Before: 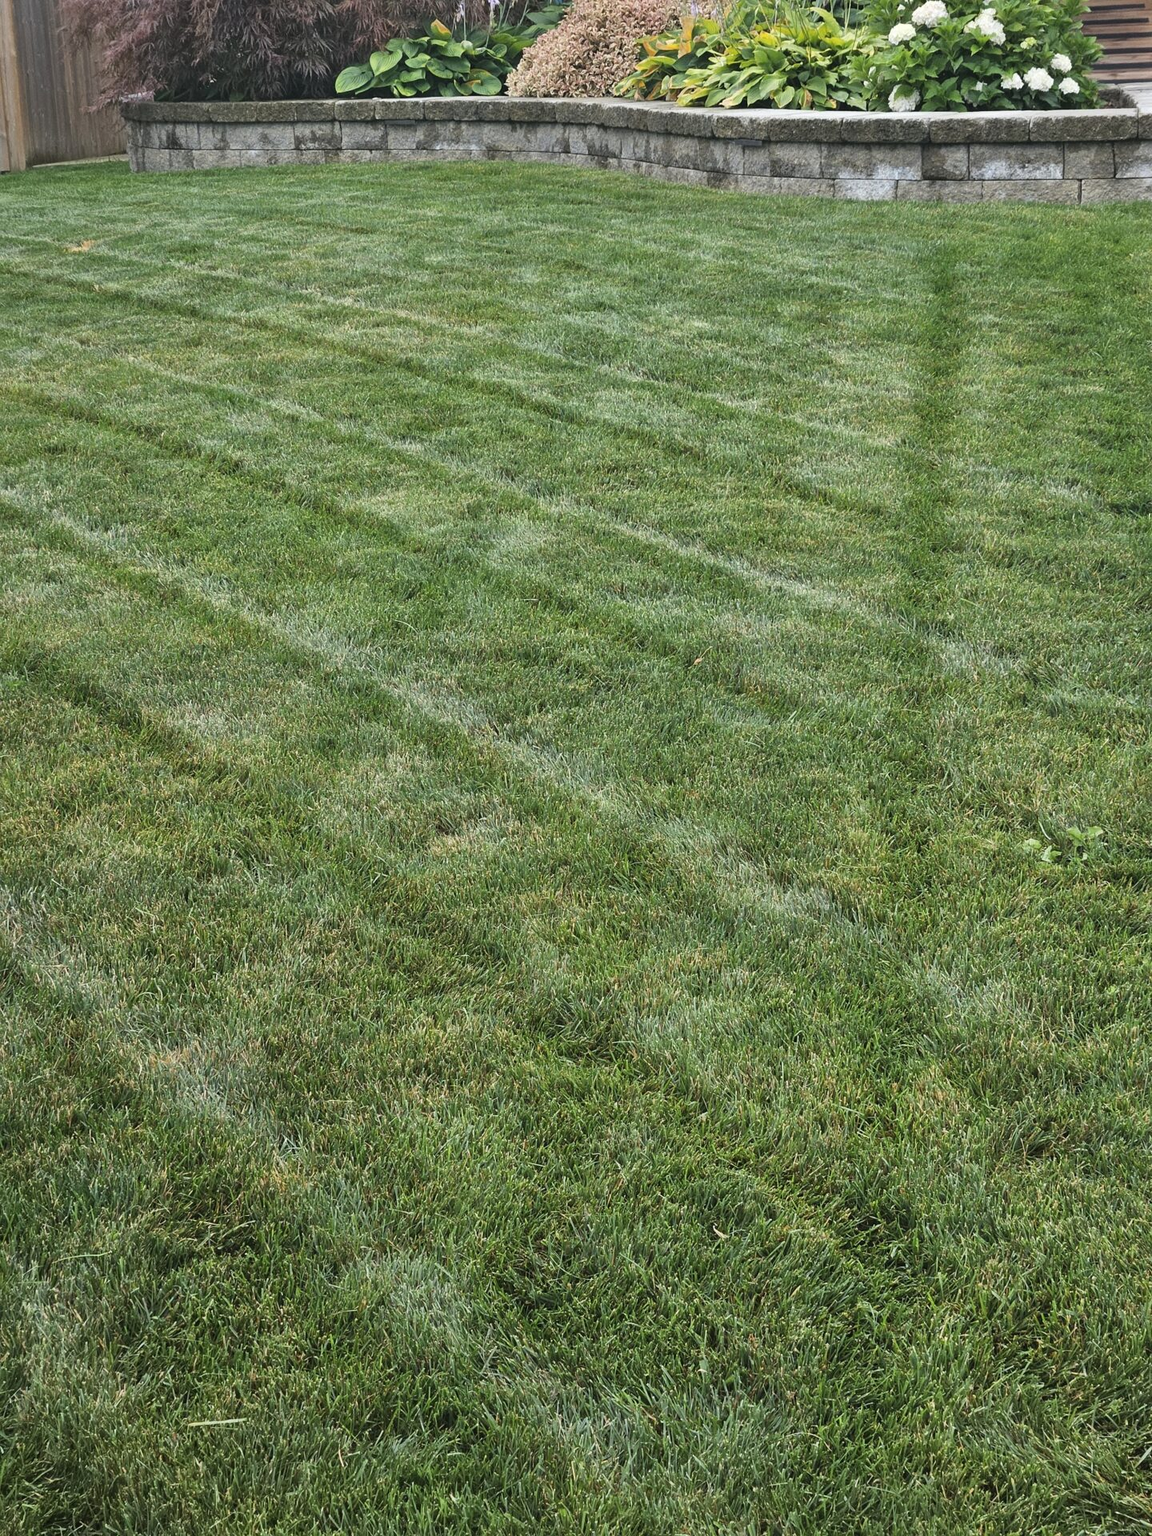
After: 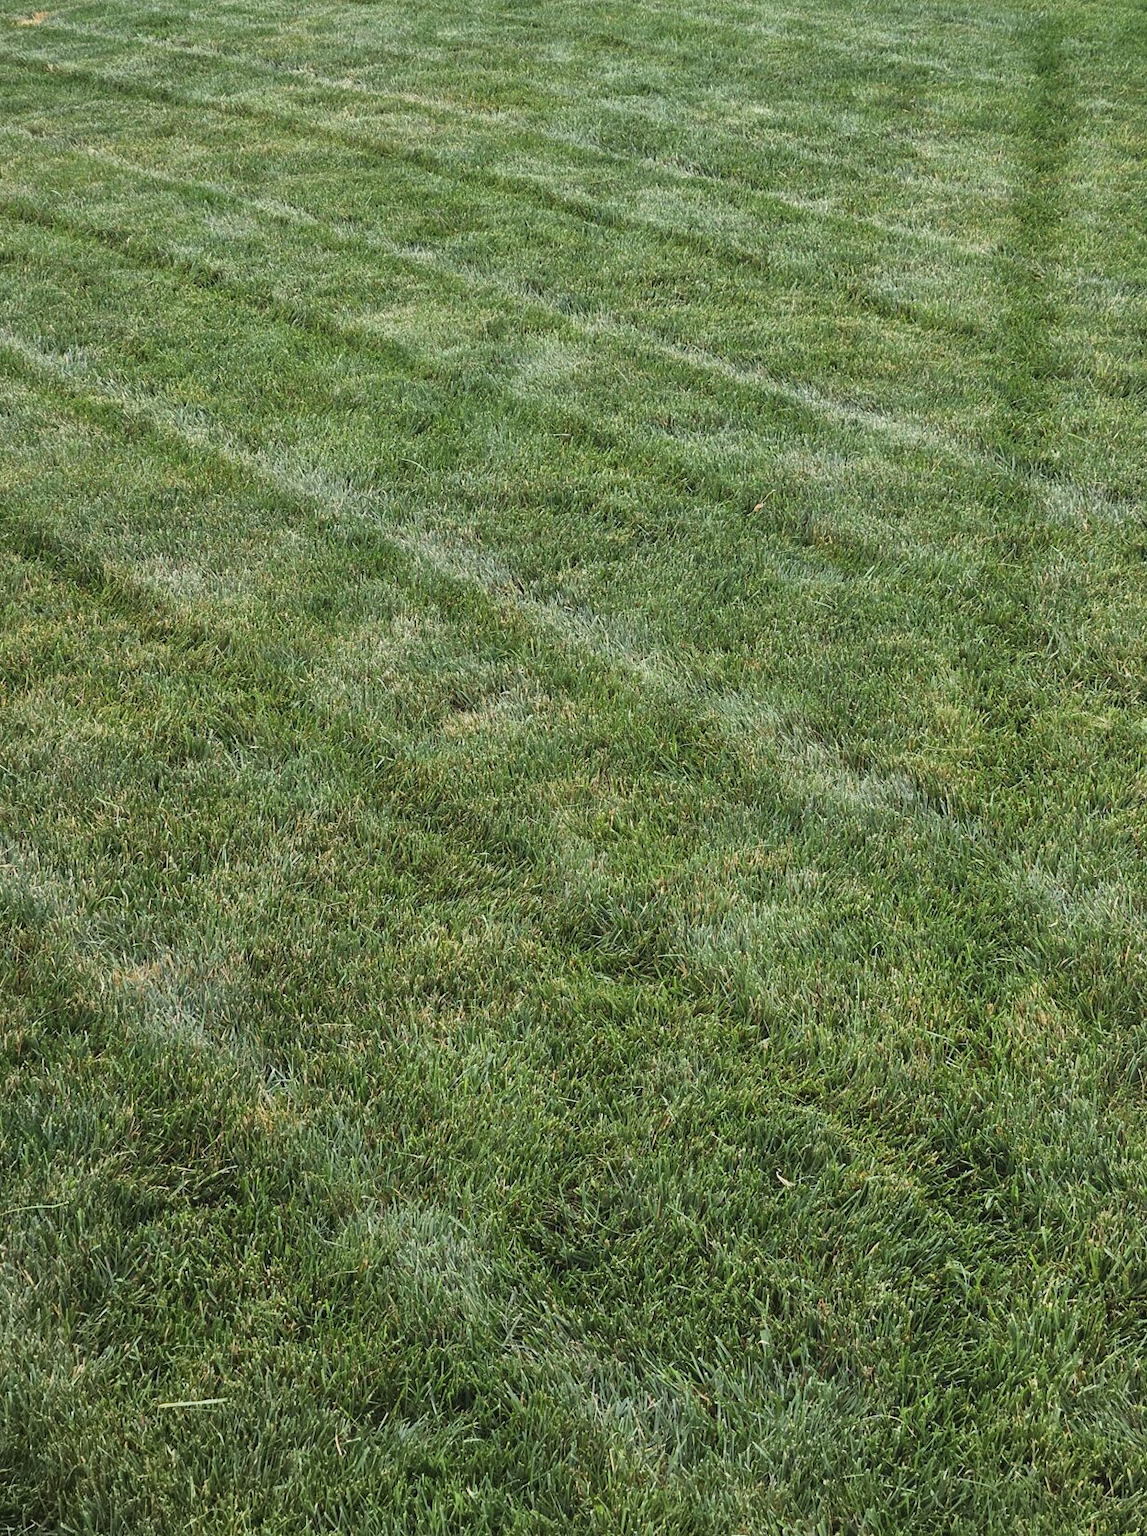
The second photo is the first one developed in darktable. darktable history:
crop and rotate: left 4.696%, top 15.027%, right 10.687%
